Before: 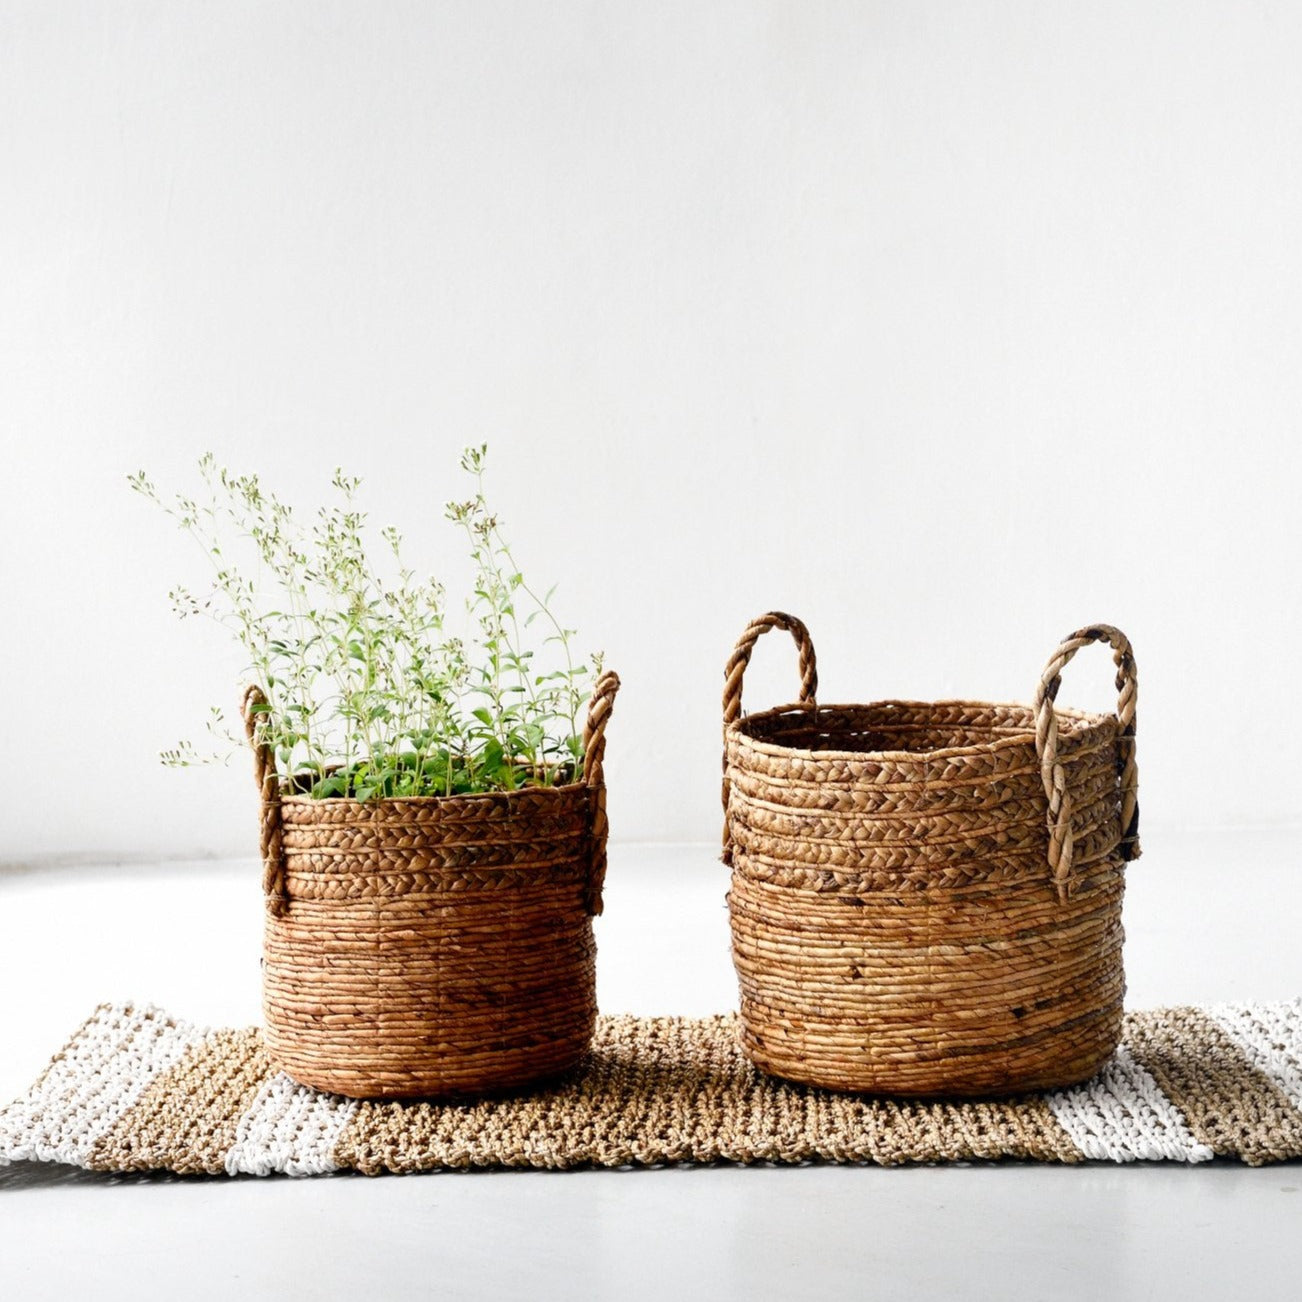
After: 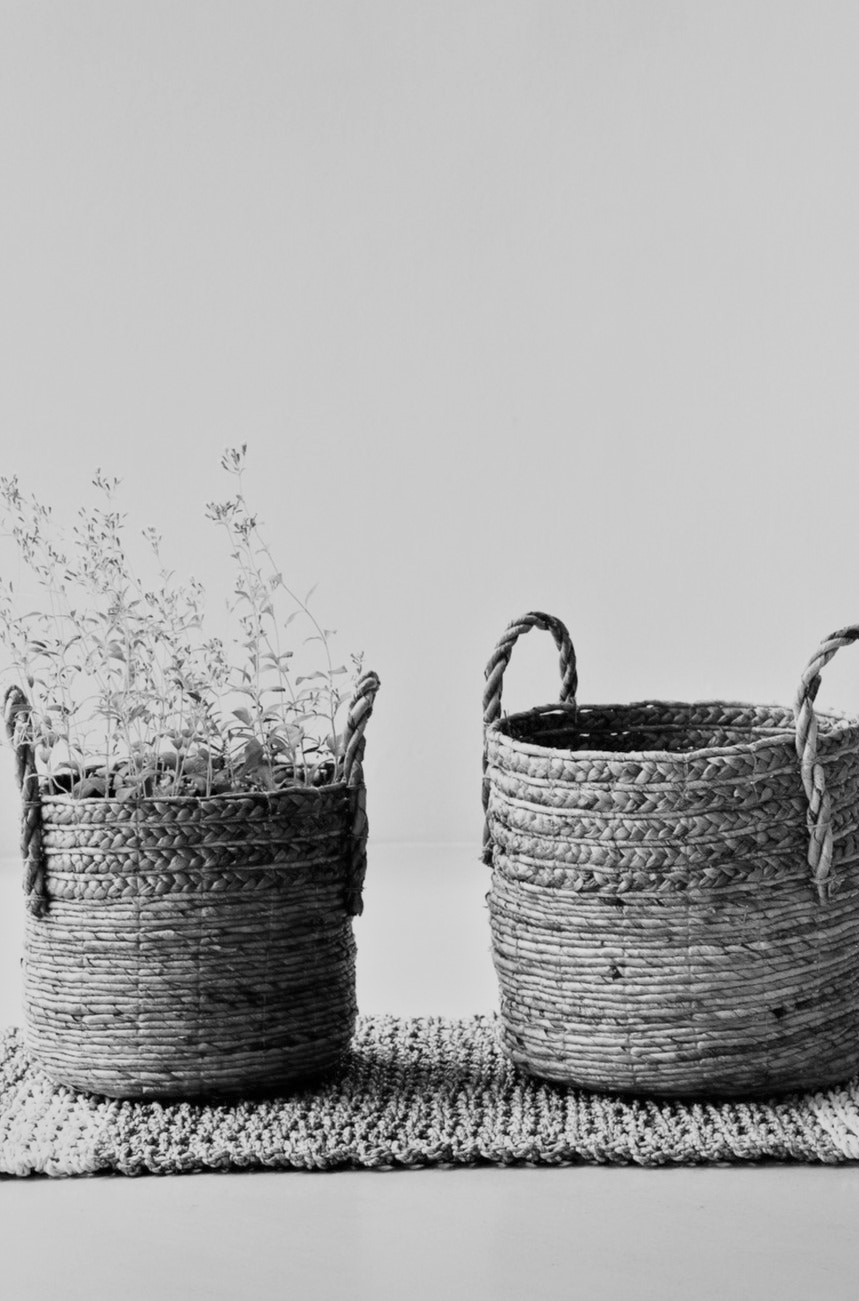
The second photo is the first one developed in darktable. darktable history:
exposure: compensate highlight preservation false
monochrome: a 26.22, b 42.67, size 0.8
crop and rotate: left 18.442%, right 15.508%
sigmoid: contrast 1.22, skew 0.65
color correction: highlights a* 0.816, highlights b* 2.78, saturation 1.1
